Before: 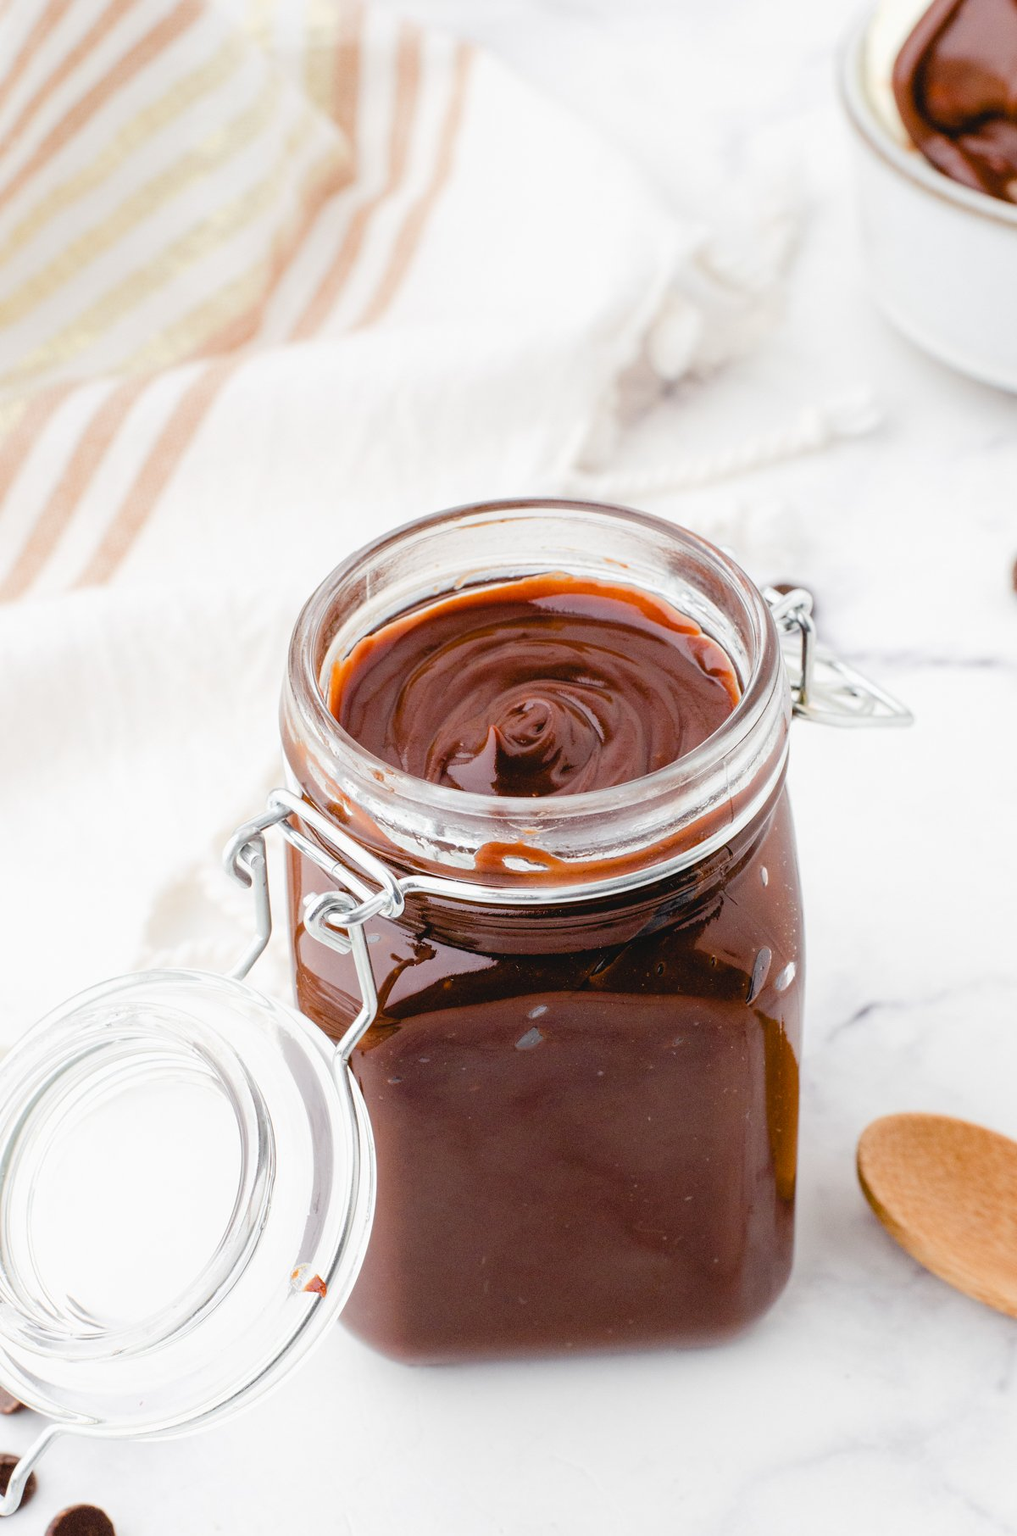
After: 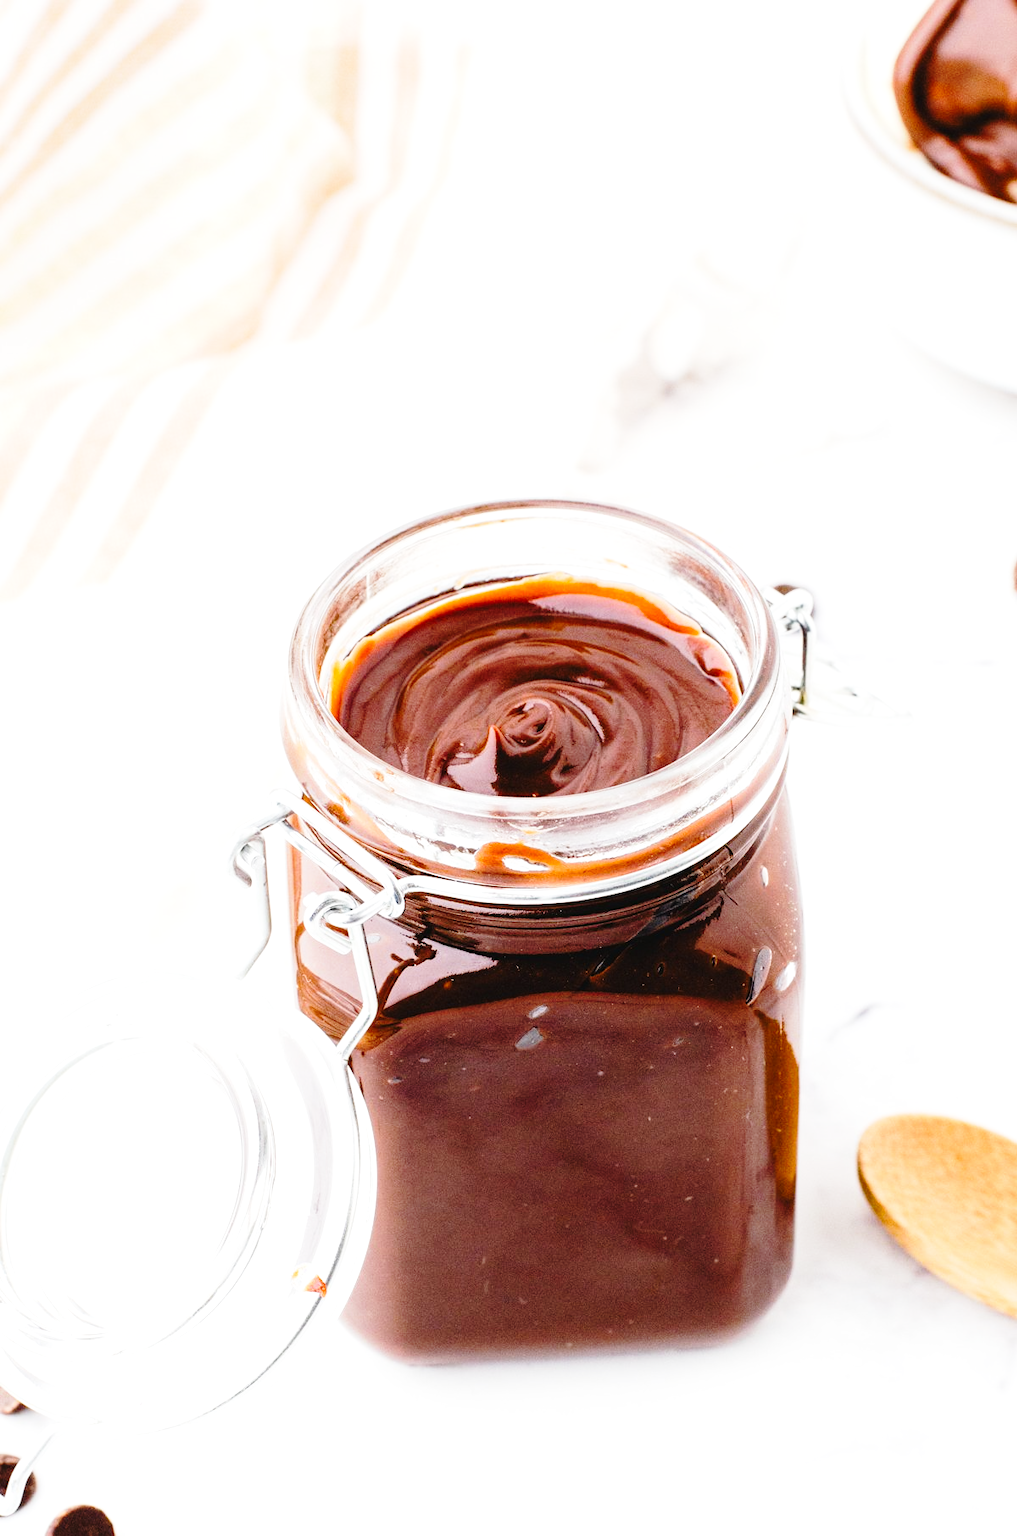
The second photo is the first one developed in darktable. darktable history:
base curve: curves: ch0 [(0, 0) (0.028, 0.03) (0.121, 0.232) (0.46, 0.748) (0.859, 0.968) (1, 1)], preserve colors none
tone equalizer: -8 EV -0.417 EV, -7 EV -0.389 EV, -6 EV -0.333 EV, -5 EV -0.222 EV, -3 EV 0.222 EV, -2 EV 0.333 EV, -1 EV 0.389 EV, +0 EV 0.417 EV, edges refinement/feathering 500, mask exposure compensation -1.57 EV, preserve details no
